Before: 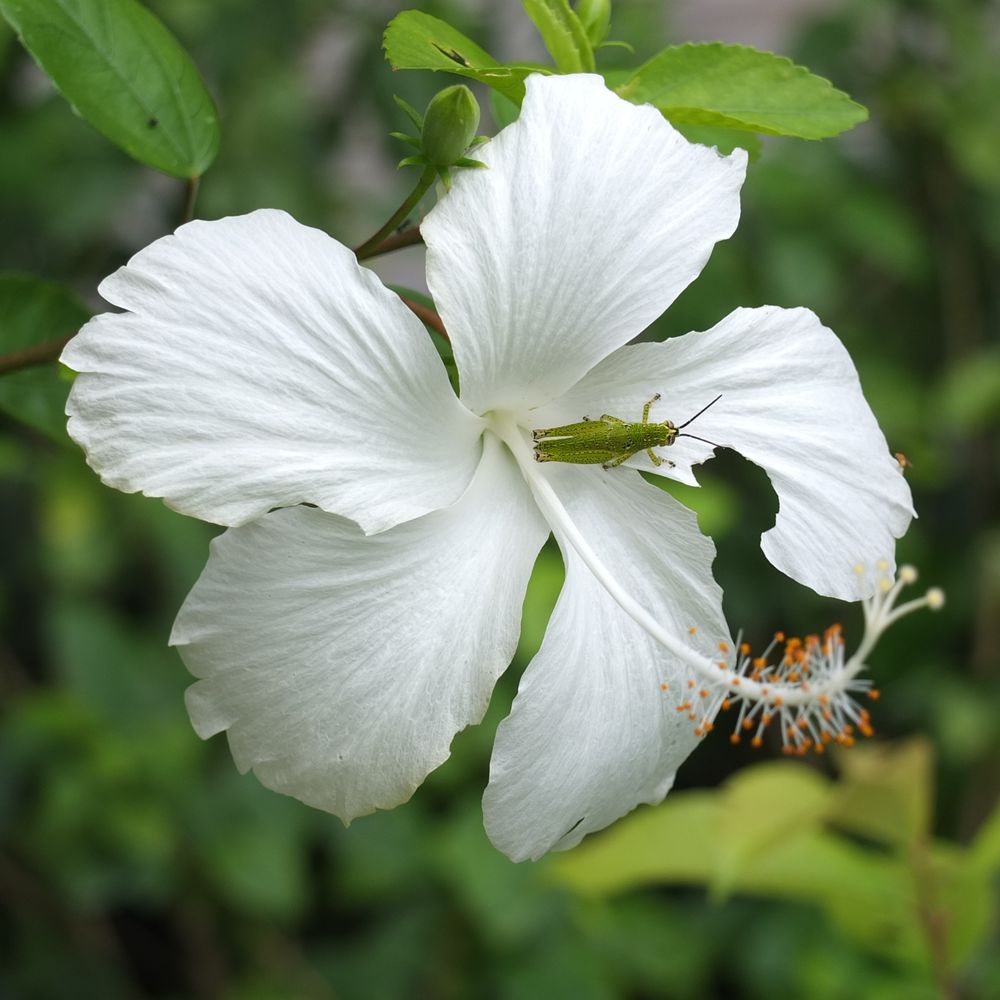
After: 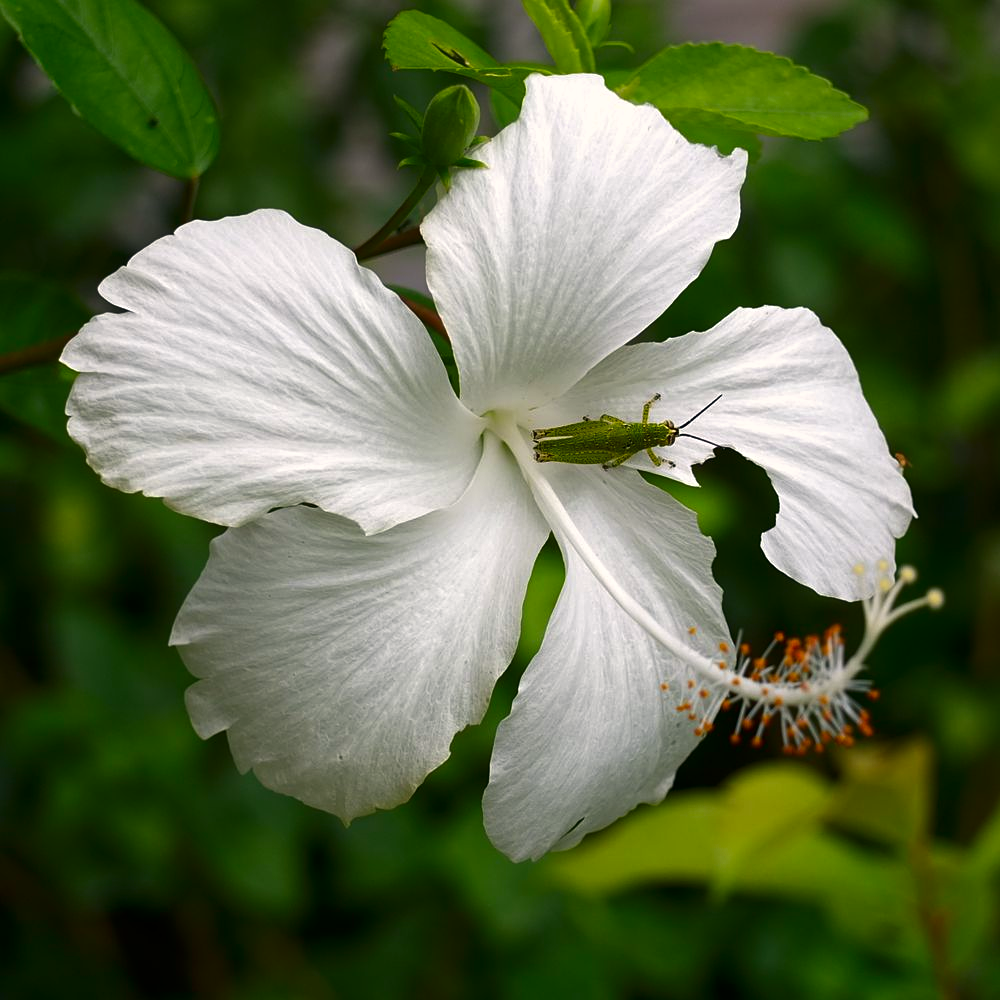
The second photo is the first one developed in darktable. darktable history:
color correction: highlights a* 3.84, highlights b* 5.07
sharpen: amount 0.2
contrast brightness saturation: brightness -0.25, saturation 0.2
